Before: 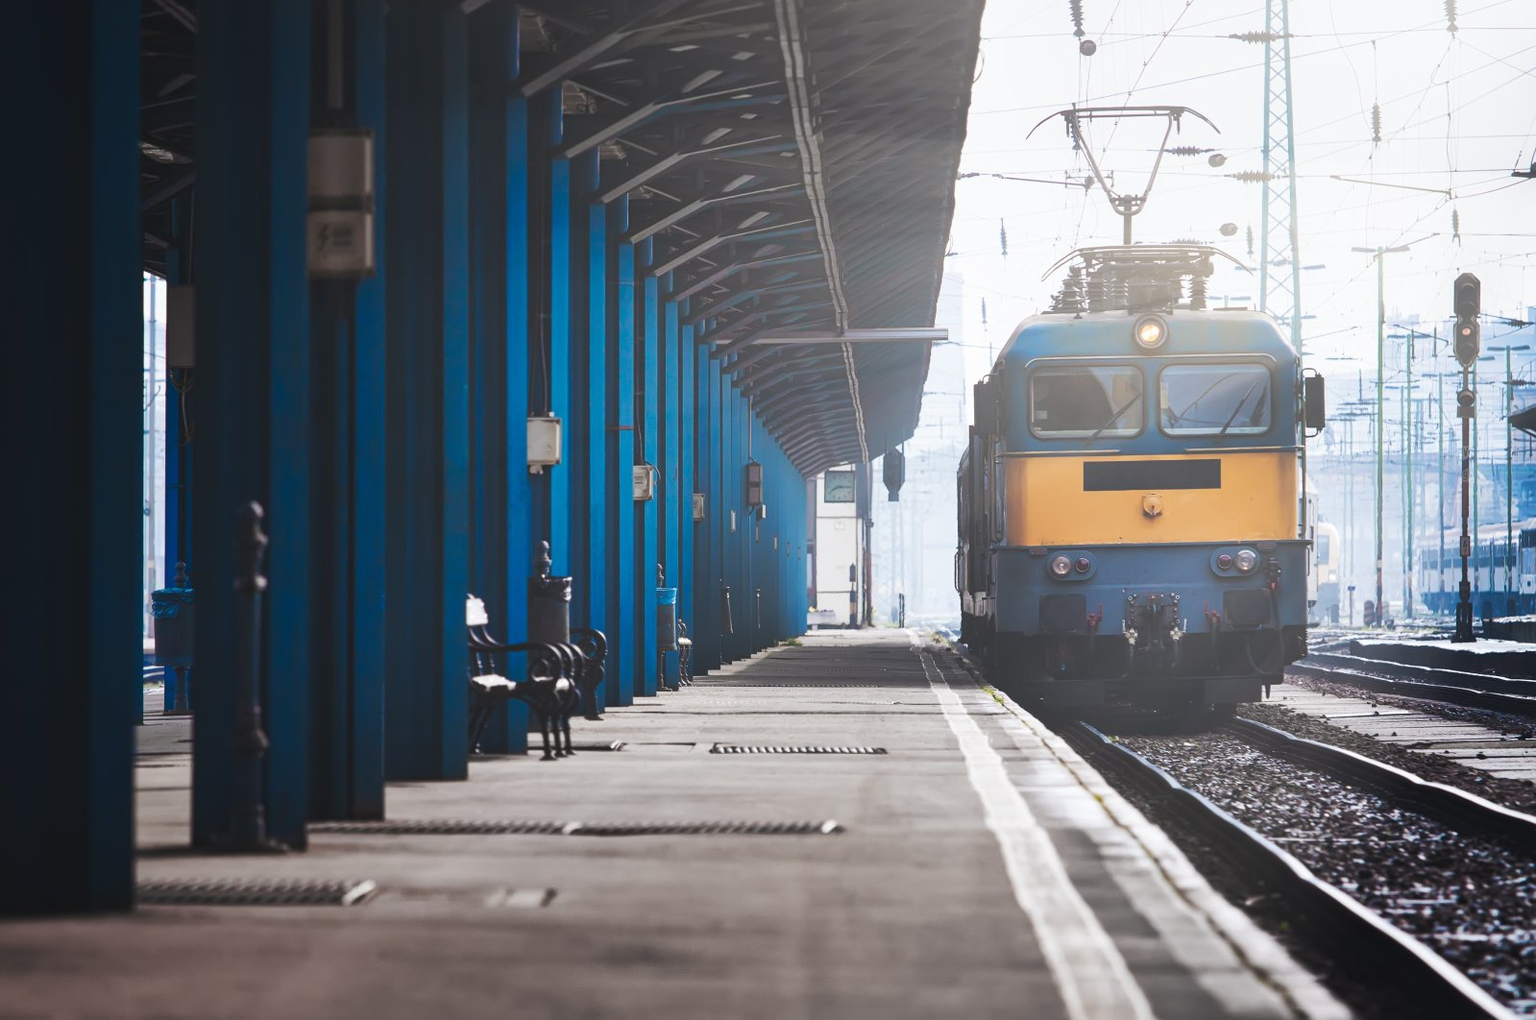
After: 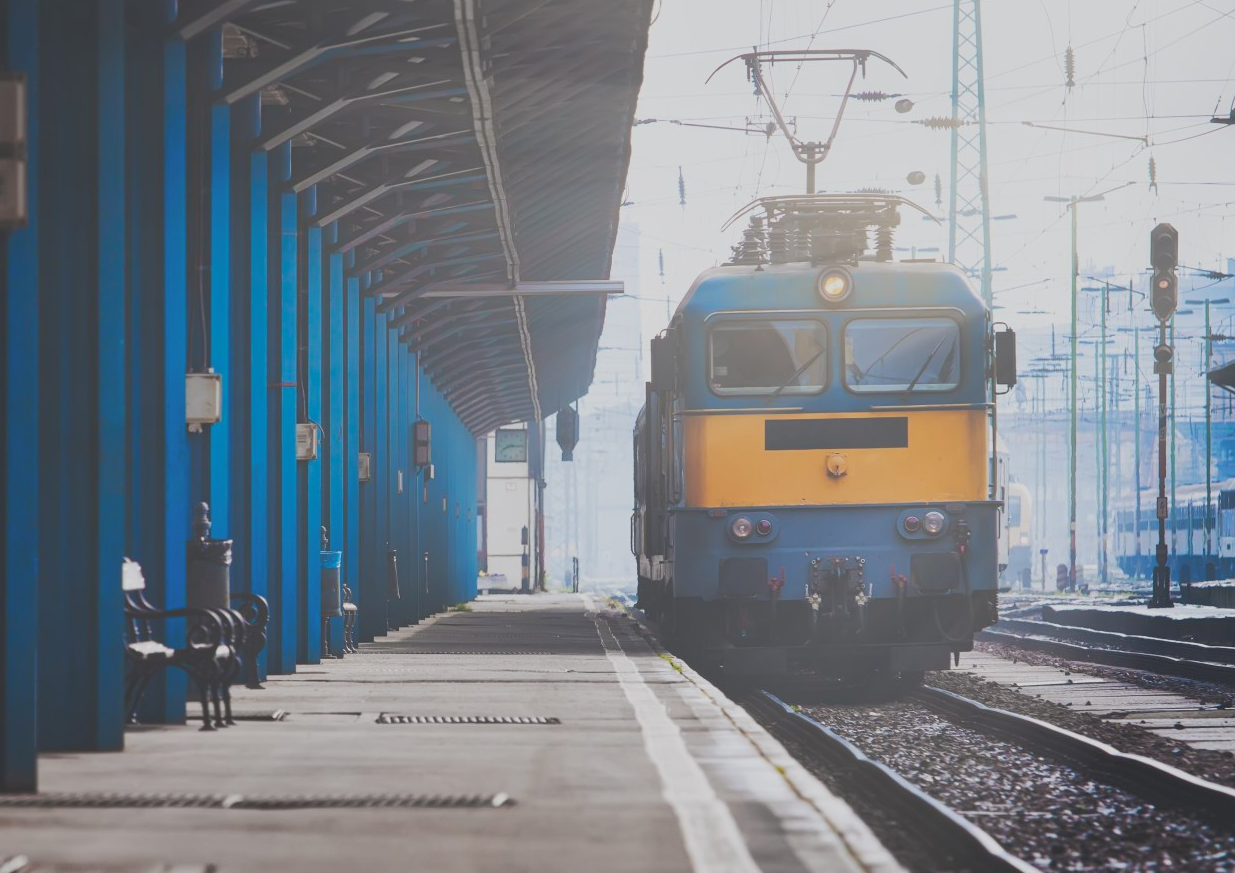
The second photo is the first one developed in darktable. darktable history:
contrast brightness saturation: contrast -0.286
crop: left 22.743%, top 5.833%, bottom 11.893%
